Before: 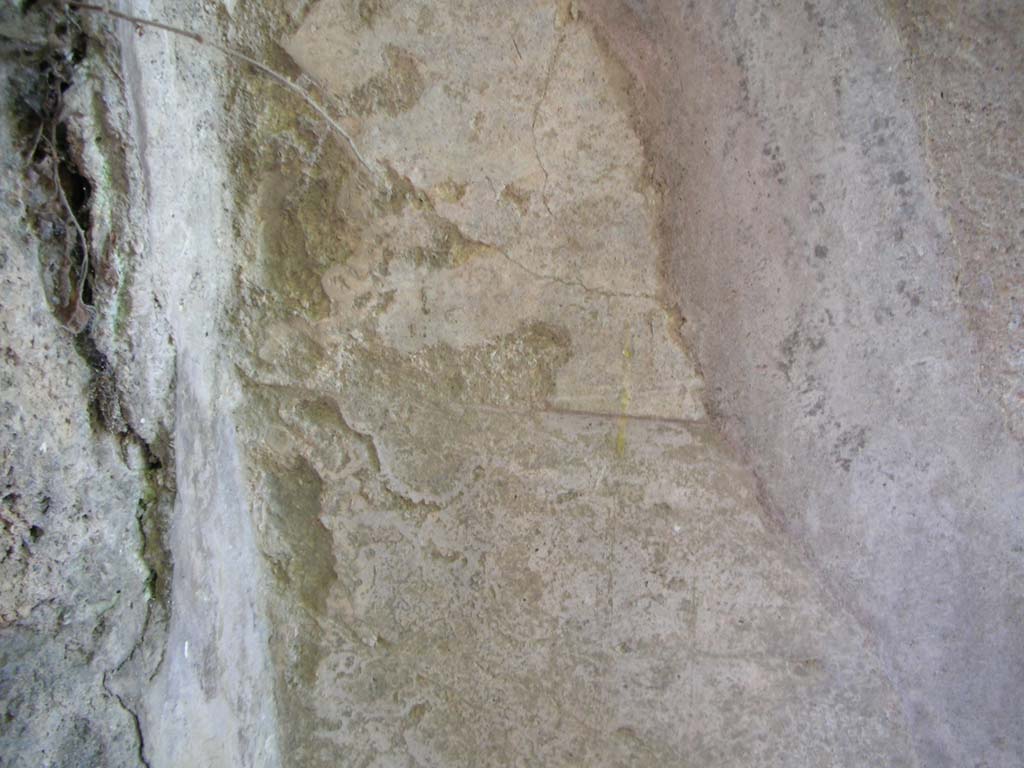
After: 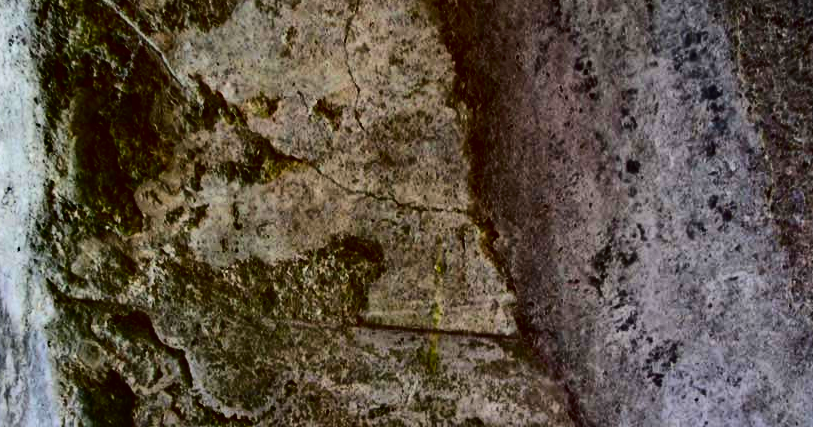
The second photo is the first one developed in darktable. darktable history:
contrast brightness saturation: contrast 0.77, brightness -1, saturation 1
tone equalizer: -8 EV 0.25 EV, -7 EV 0.417 EV, -6 EV 0.417 EV, -5 EV 0.25 EV, -3 EV -0.25 EV, -2 EV -0.417 EV, -1 EV -0.417 EV, +0 EV -0.25 EV, edges refinement/feathering 500, mask exposure compensation -1.57 EV, preserve details guided filter
crop: left 18.38%, top 11.092%, right 2.134%, bottom 33.217%
